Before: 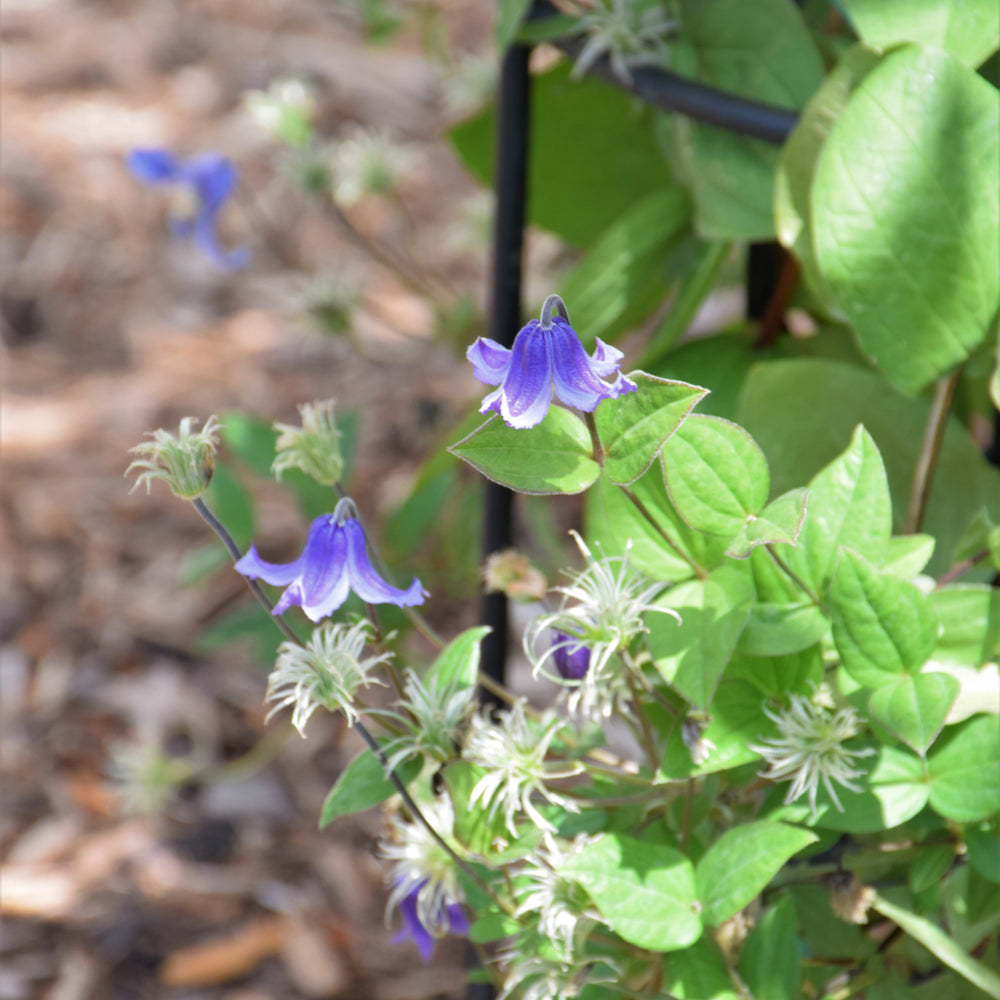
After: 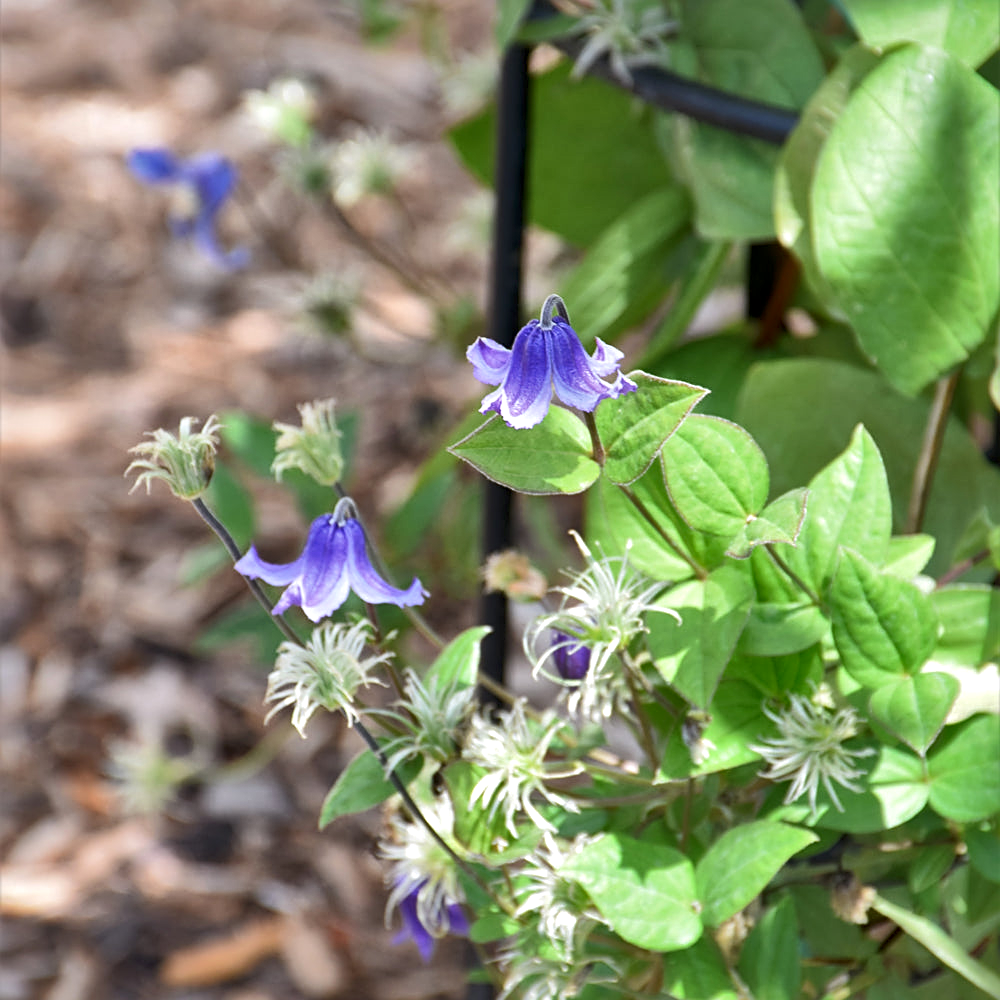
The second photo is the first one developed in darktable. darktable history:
sharpen: on, module defaults
shadows and highlights: on, module defaults
local contrast: mode bilateral grid, contrast 20, coarseness 50, detail 171%, midtone range 0.2
